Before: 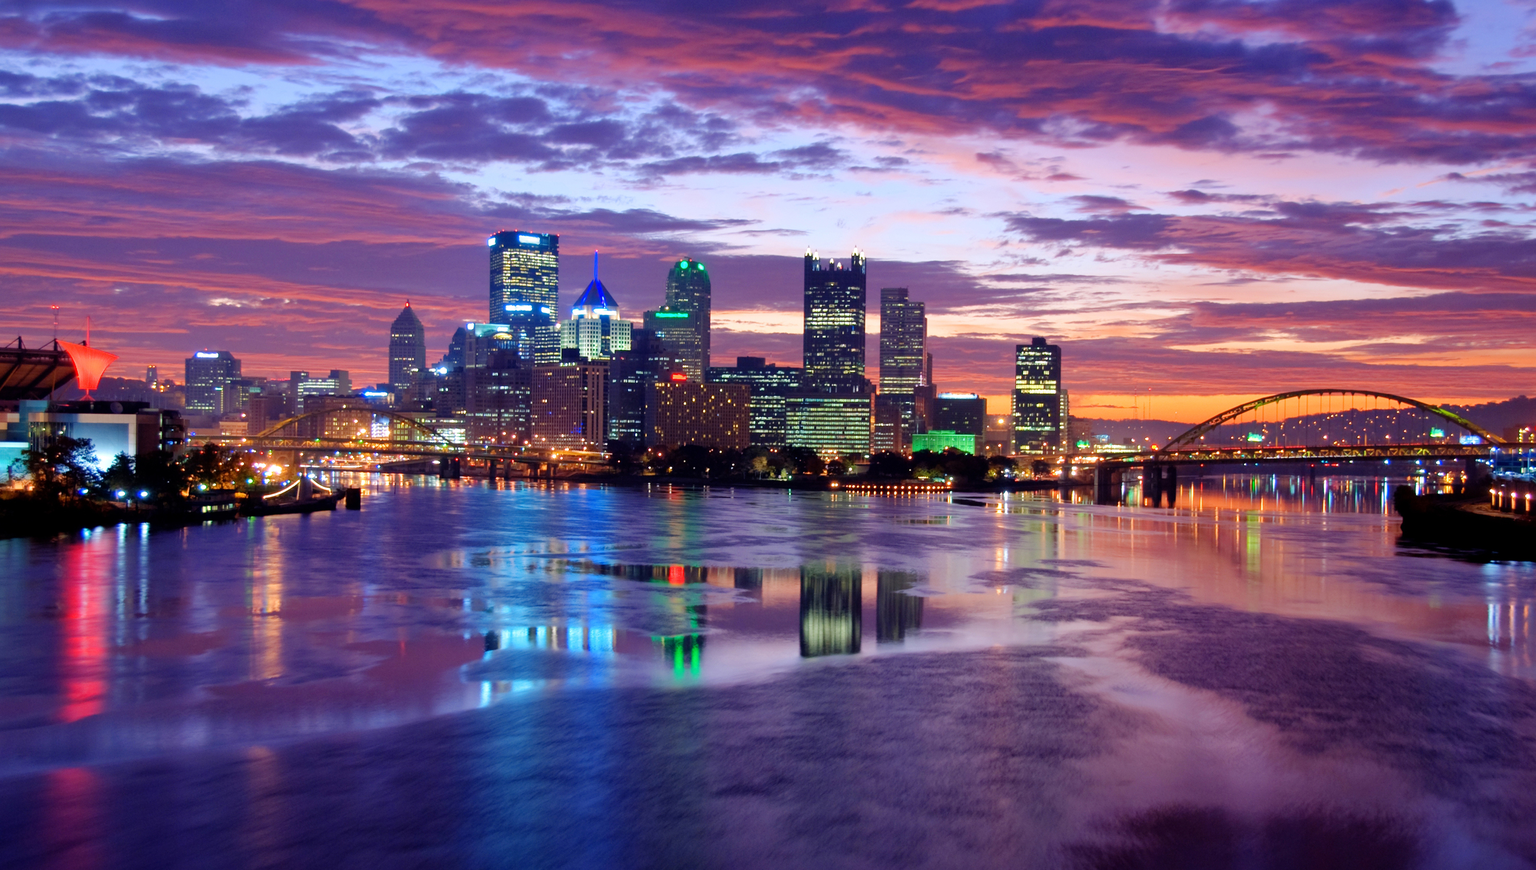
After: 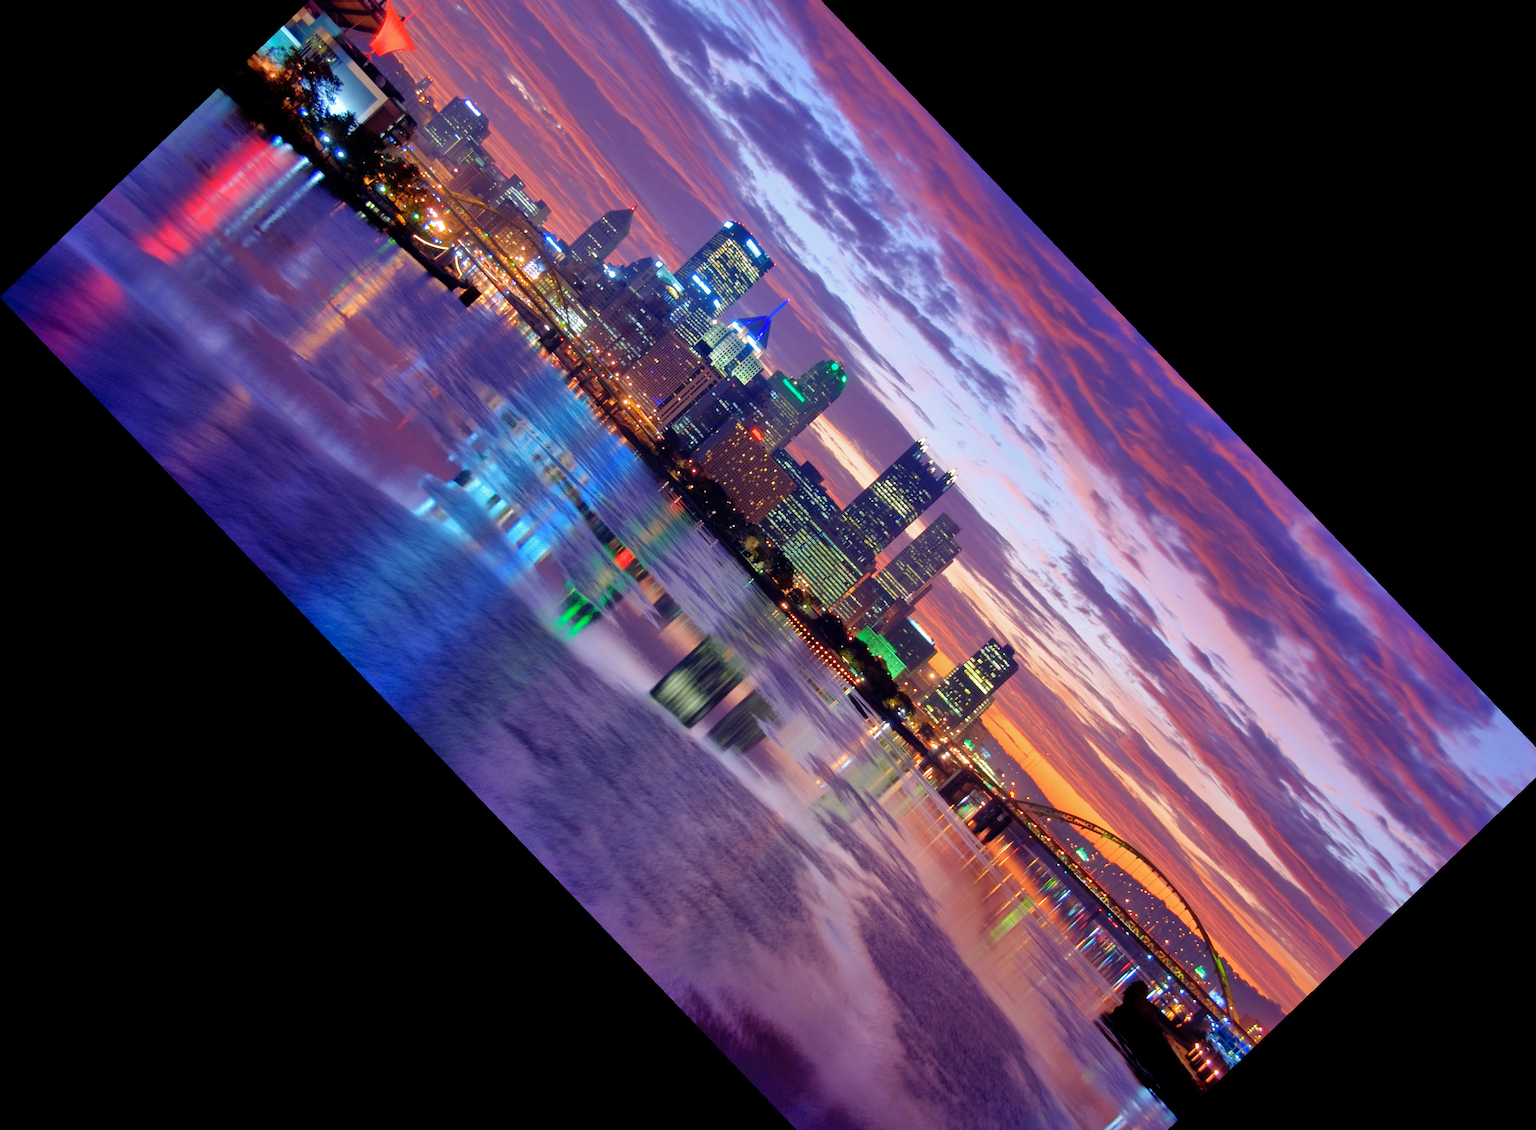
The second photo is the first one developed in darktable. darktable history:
shadows and highlights: on, module defaults
crop and rotate: angle -46.26°, top 16.234%, right 0.912%, bottom 11.704%
